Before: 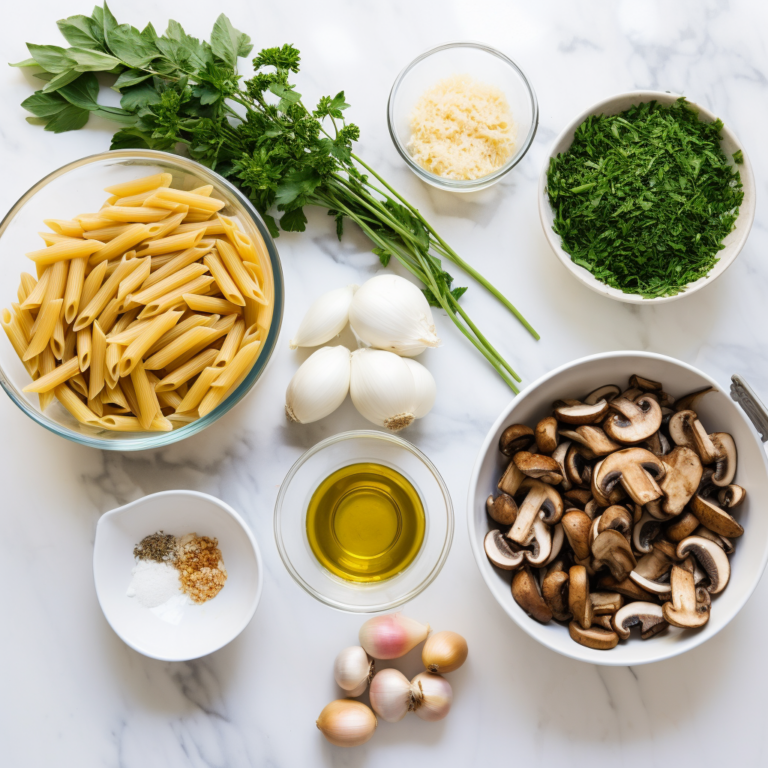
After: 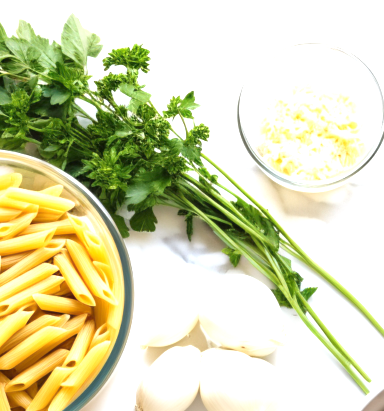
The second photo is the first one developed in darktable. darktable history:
crop: left 19.556%, right 30.401%, bottom 46.458%
exposure: black level correction -0.001, exposure 0.9 EV, compensate exposure bias true, compensate highlight preservation false
